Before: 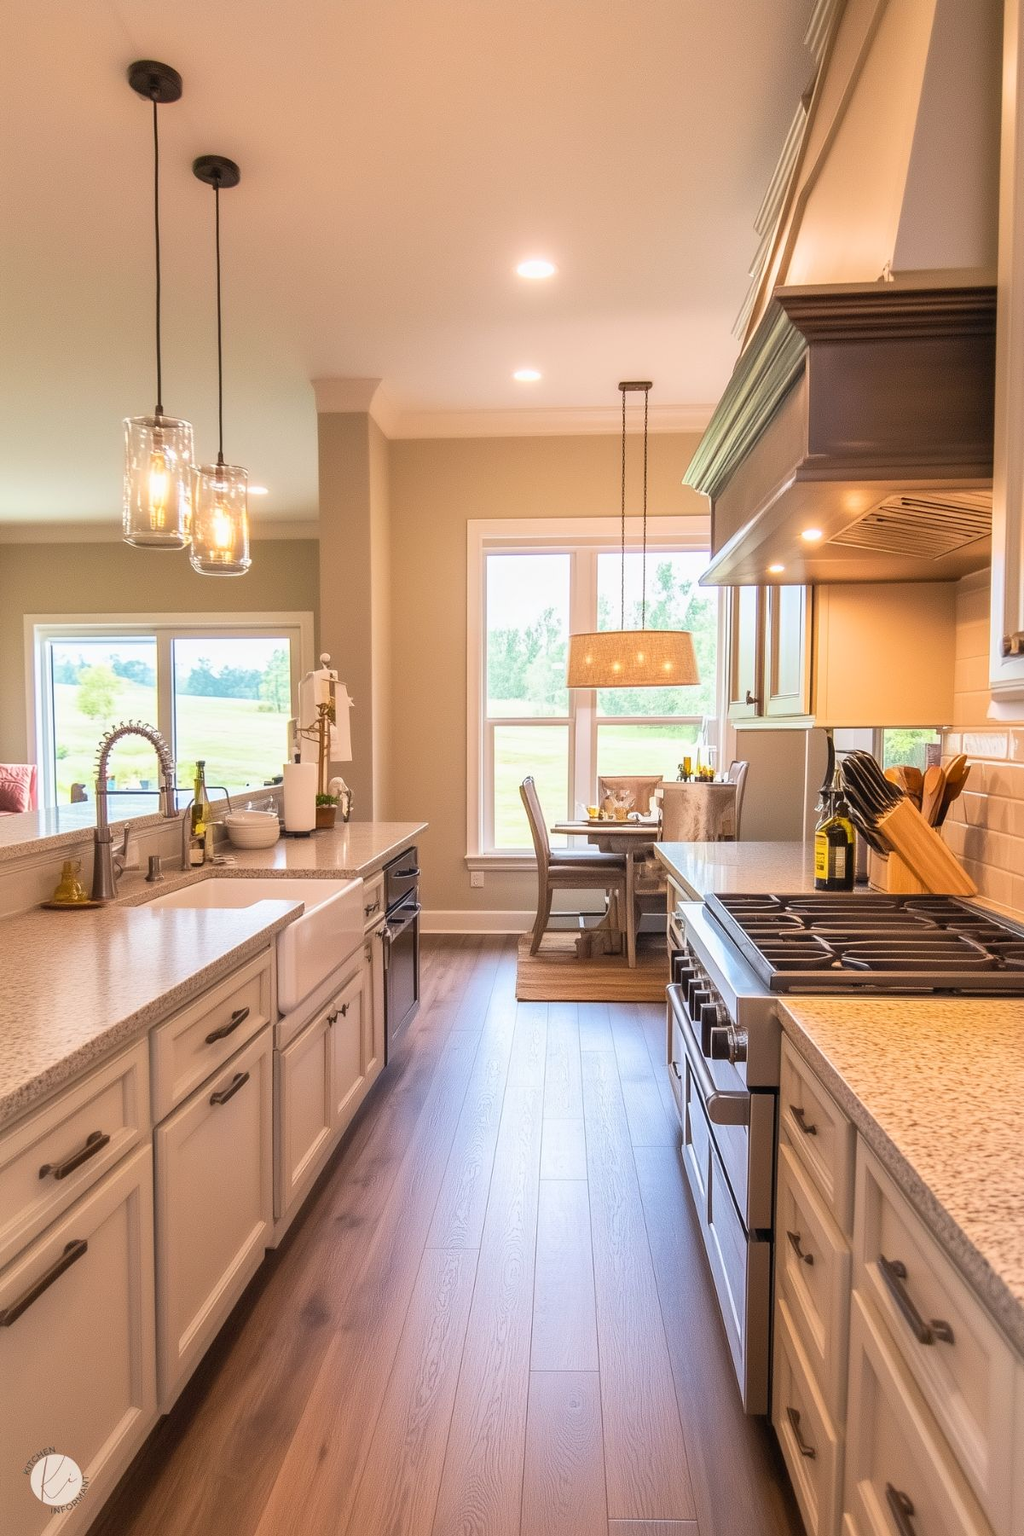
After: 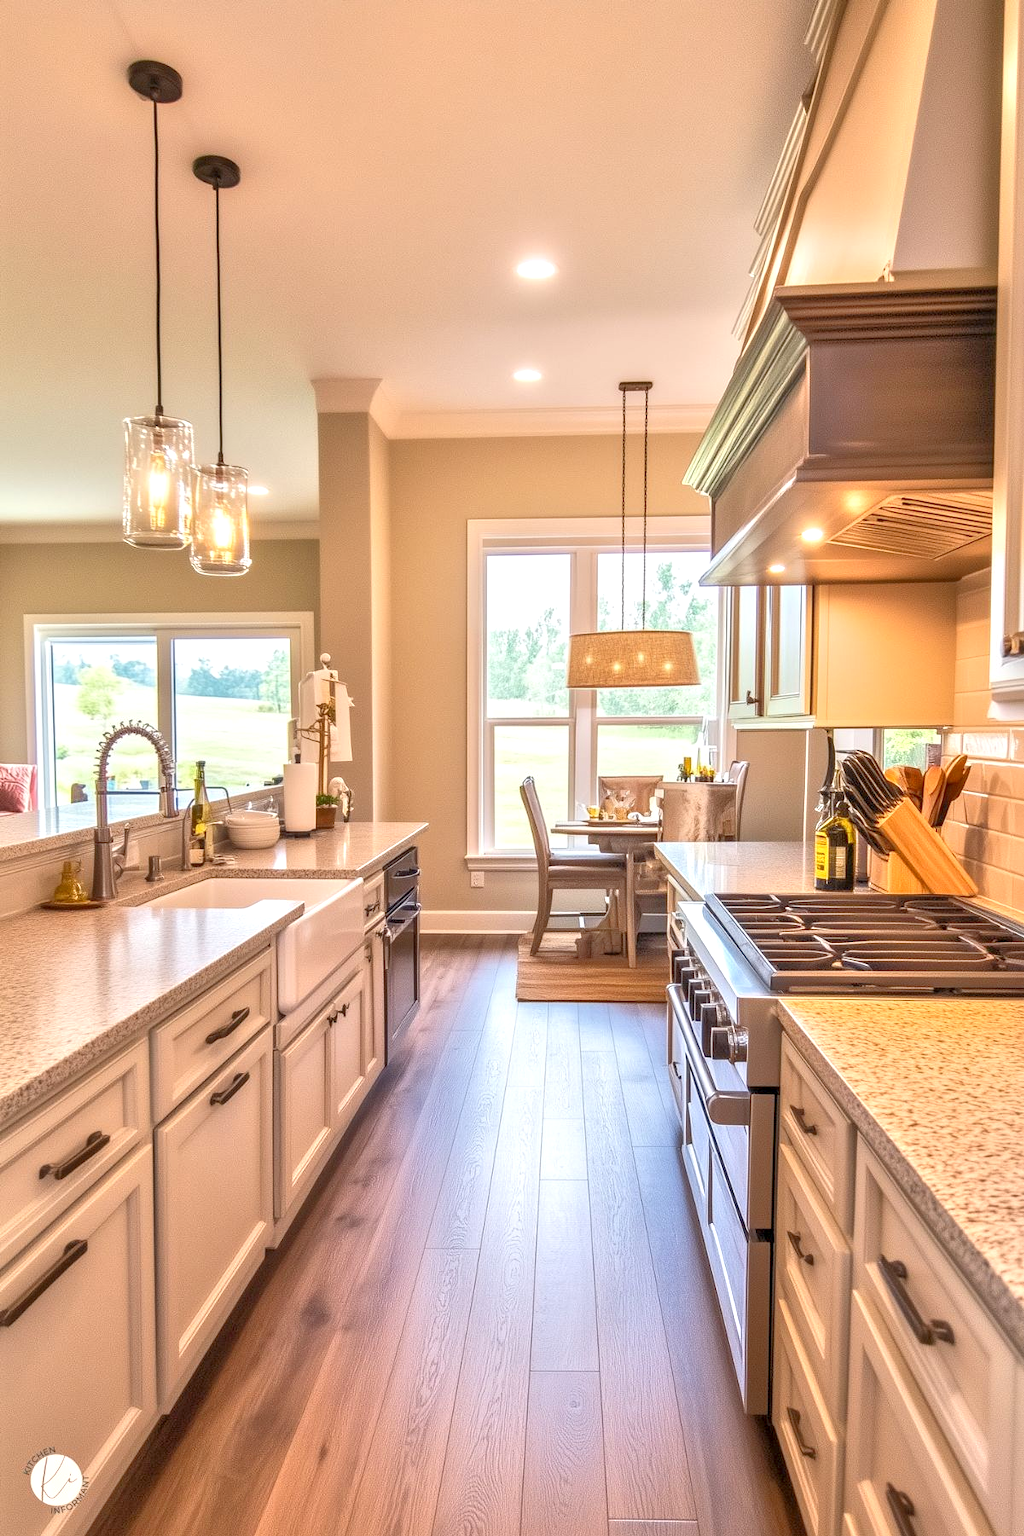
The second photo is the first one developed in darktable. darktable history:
local contrast: detail 142%
tone equalizer: -8 EV 1.97 EV, -7 EV 1.99 EV, -6 EV 2 EV, -5 EV 1.96 EV, -4 EV 1.98 EV, -3 EV 1.48 EV, -2 EV 0.996 EV, -1 EV 0.517 EV
